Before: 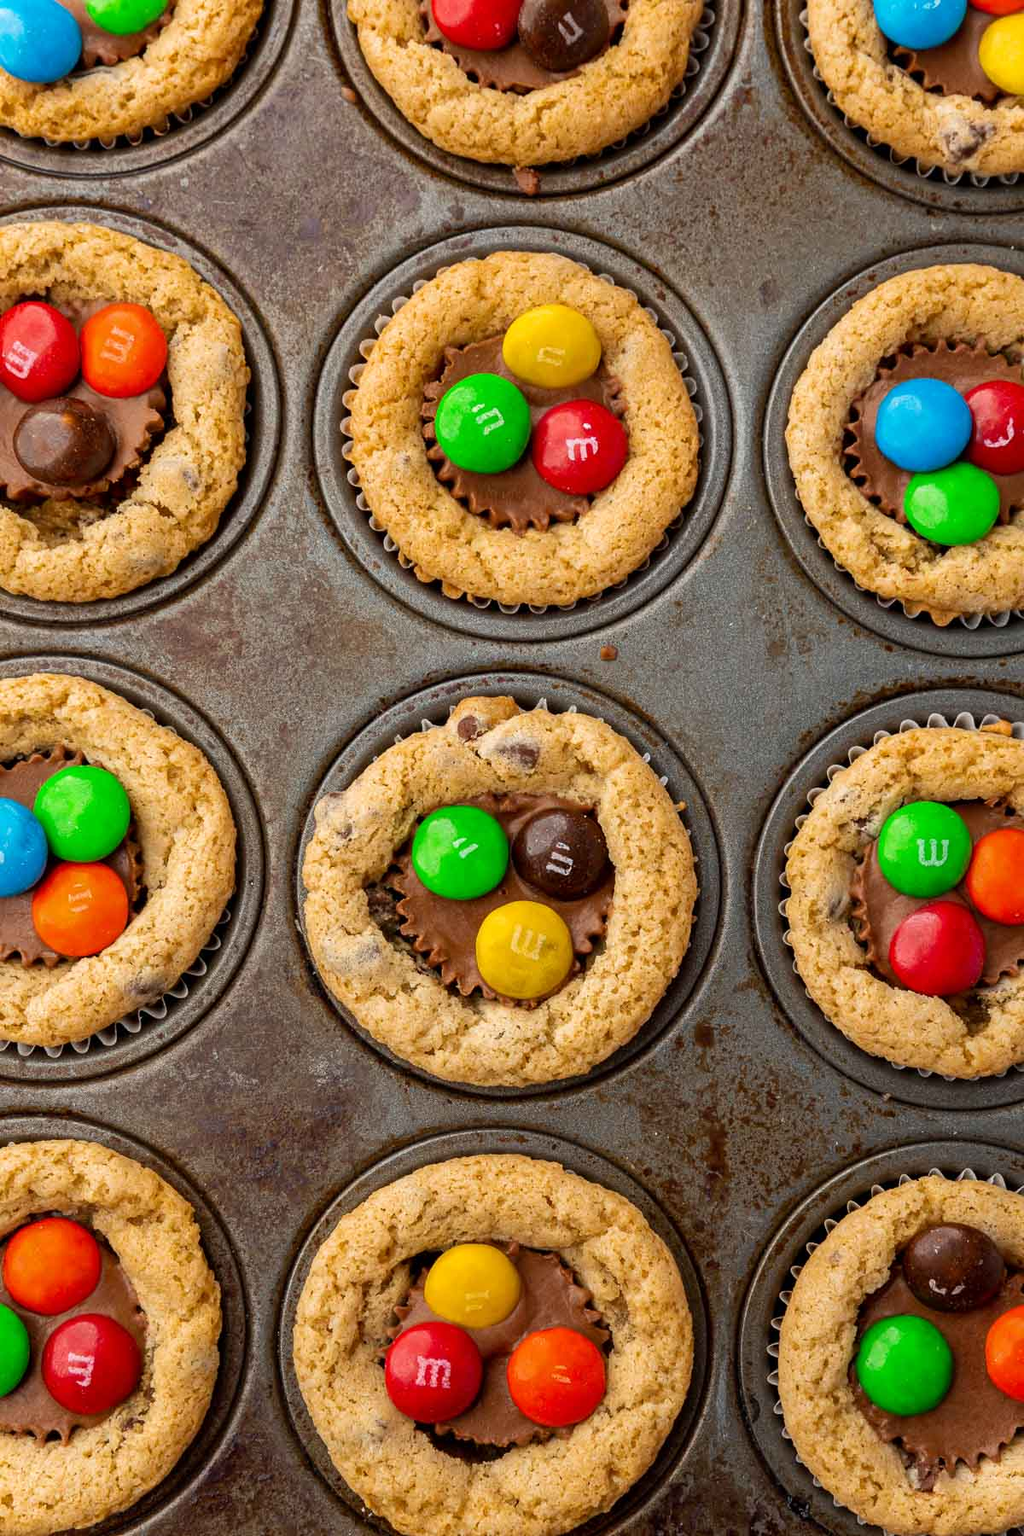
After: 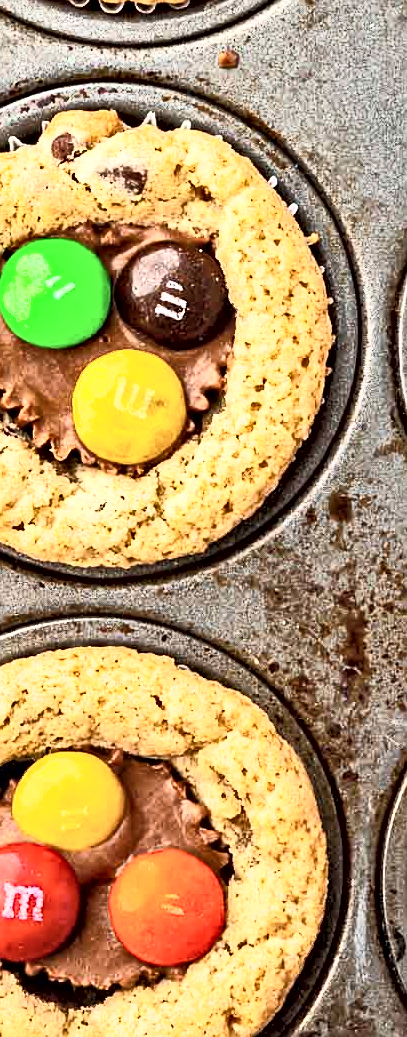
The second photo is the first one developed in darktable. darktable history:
crop: left 40.423%, top 39.271%, right 25.657%, bottom 3.08%
shadows and highlights: low approximation 0.01, soften with gaussian
sharpen: radius 2.114, amount 0.385, threshold 0.077
contrast equalizer: octaves 7, y [[0.511, 0.558, 0.631, 0.632, 0.559, 0.512], [0.5 ×6], [0.507, 0.559, 0.627, 0.644, 0.647, 0.647], [0 ×6], [0 ×6]]
exposure: black level correction 0, exposure 0.498 EV, compensate exposure bias true, compensate highlight preservation false
contrast brightness saturation: contrast 0.381, brightness 0.529
